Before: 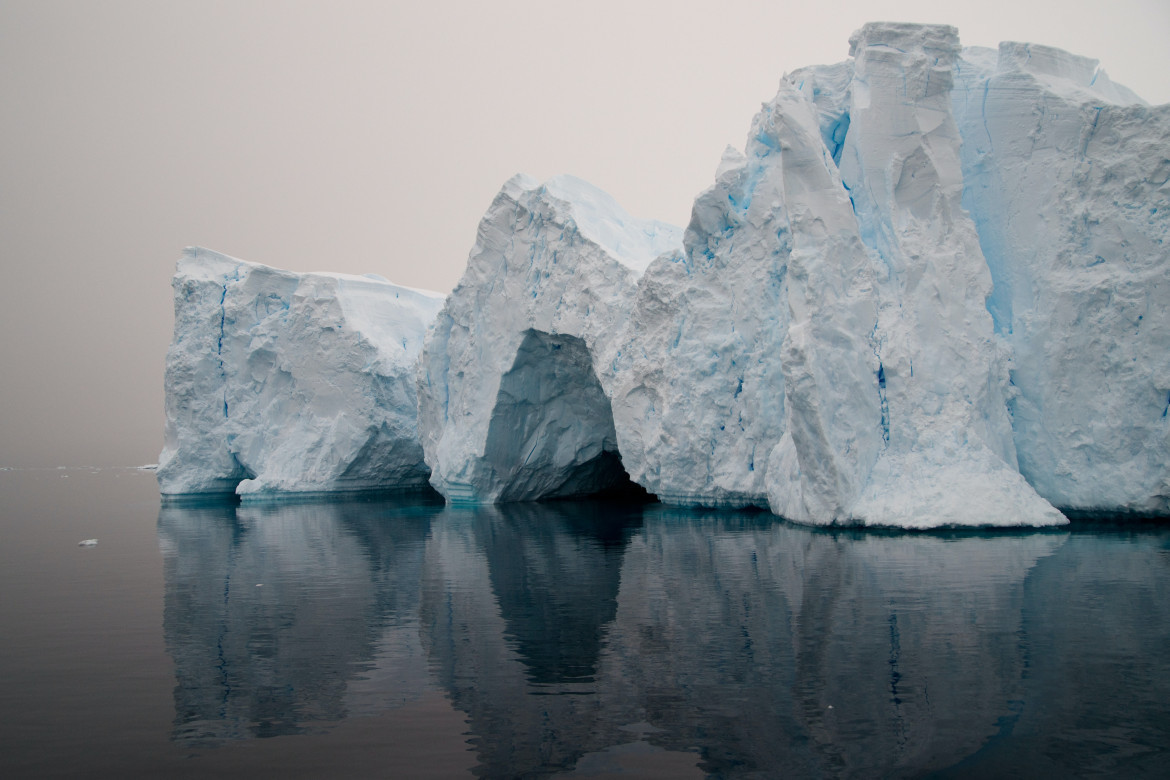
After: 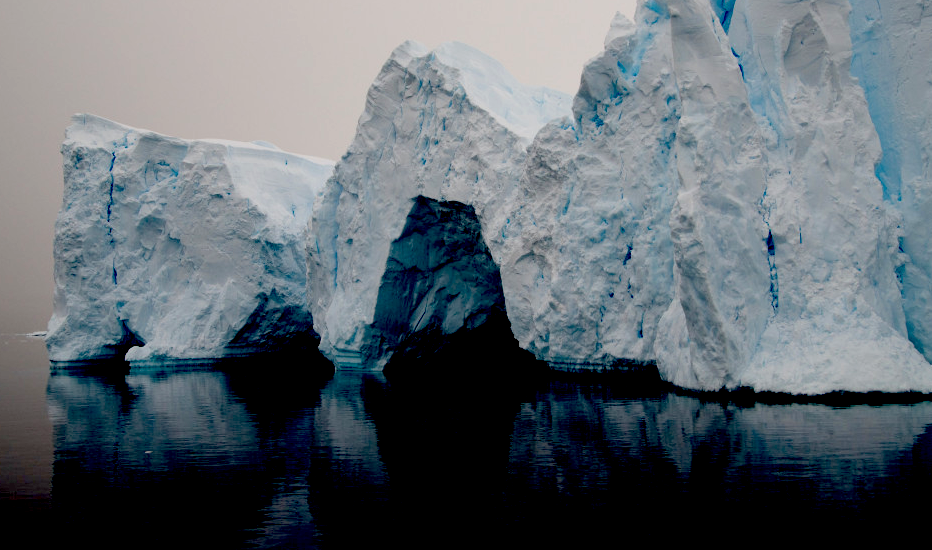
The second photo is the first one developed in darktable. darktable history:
crop: left 9.57%, top 17.068%, right 10.724%, bottom 12.386%
exposure: black level correction 0.099, exposure -0.087 EV, compensate highlight preservation false
